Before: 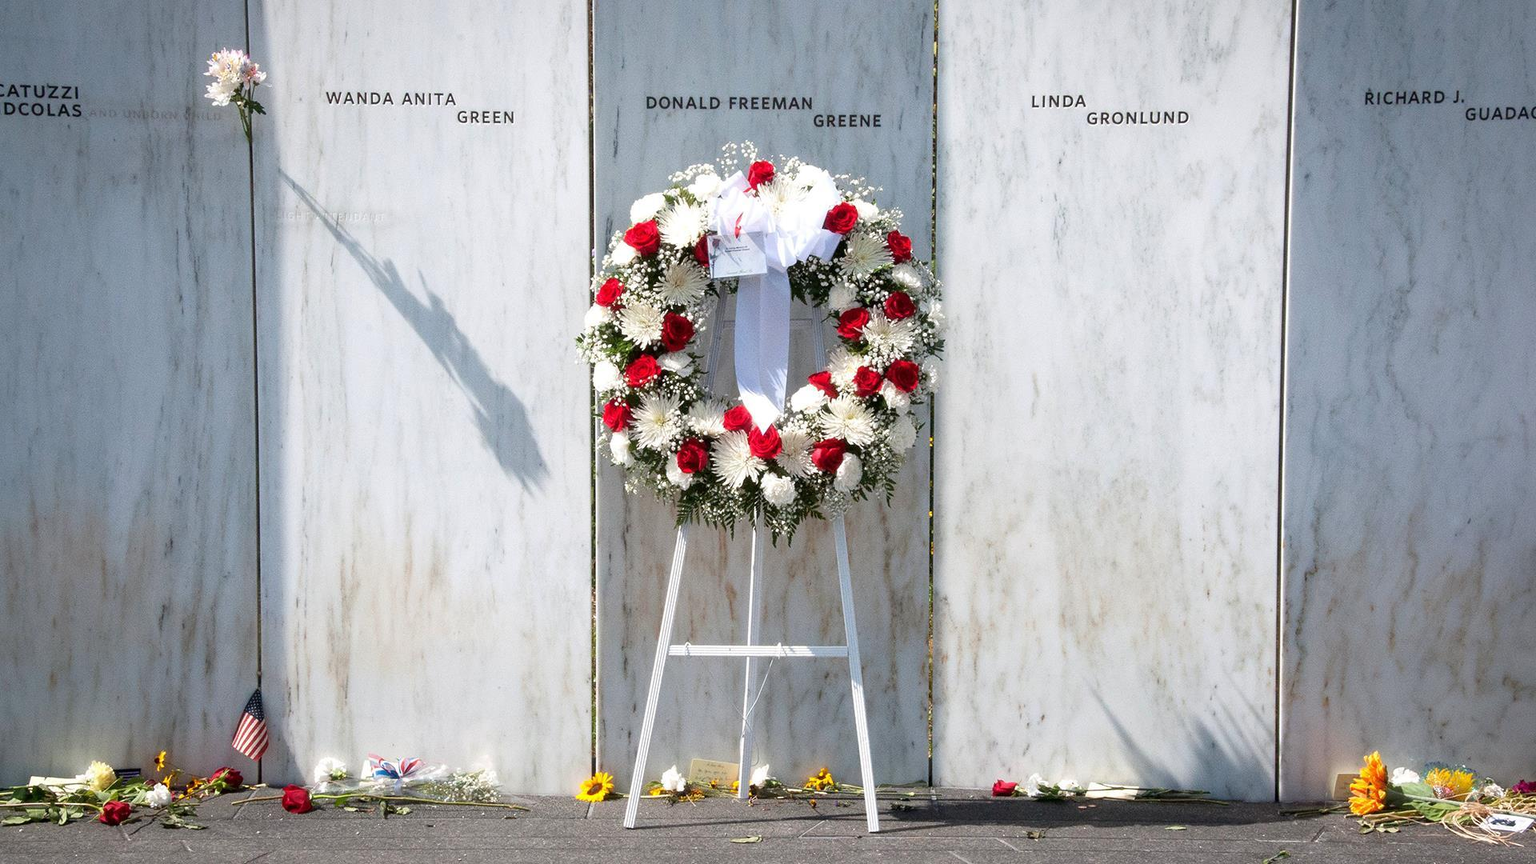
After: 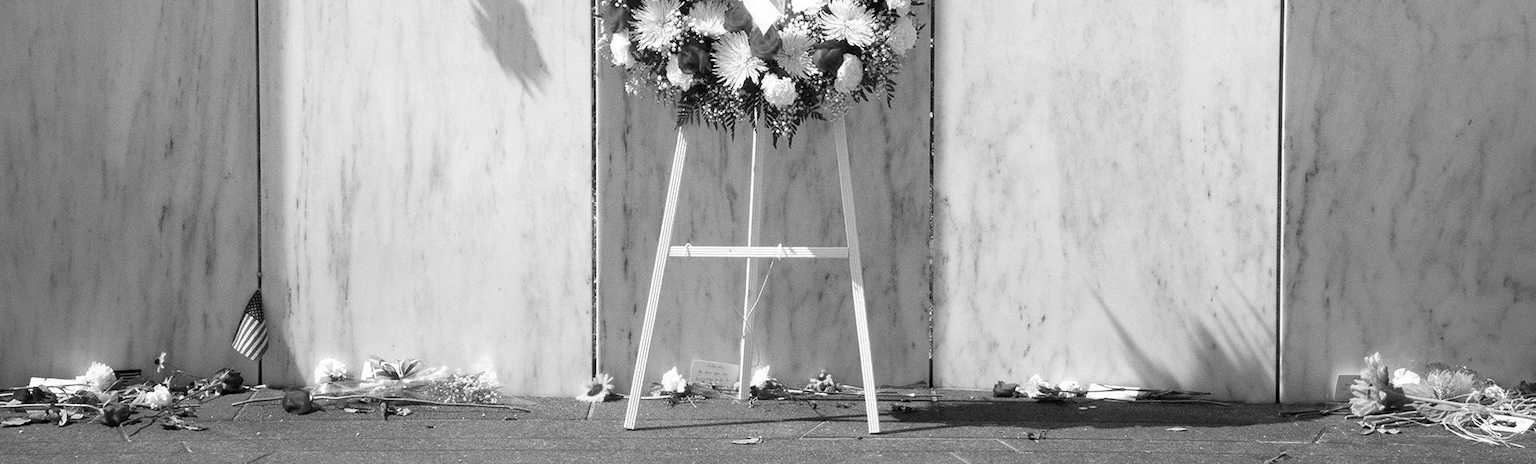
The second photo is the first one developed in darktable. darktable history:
monochrome: on, module defaults
crop and rotate: top 46.237%
